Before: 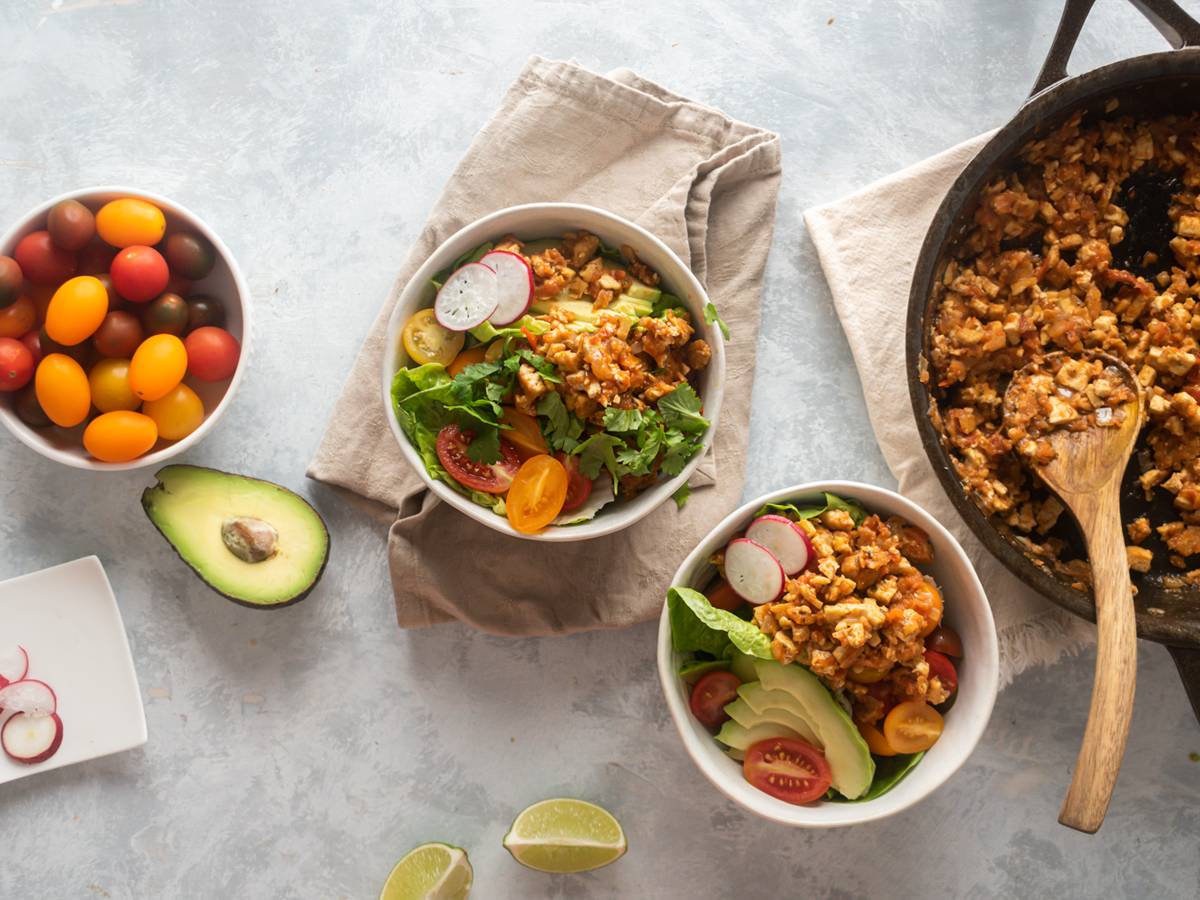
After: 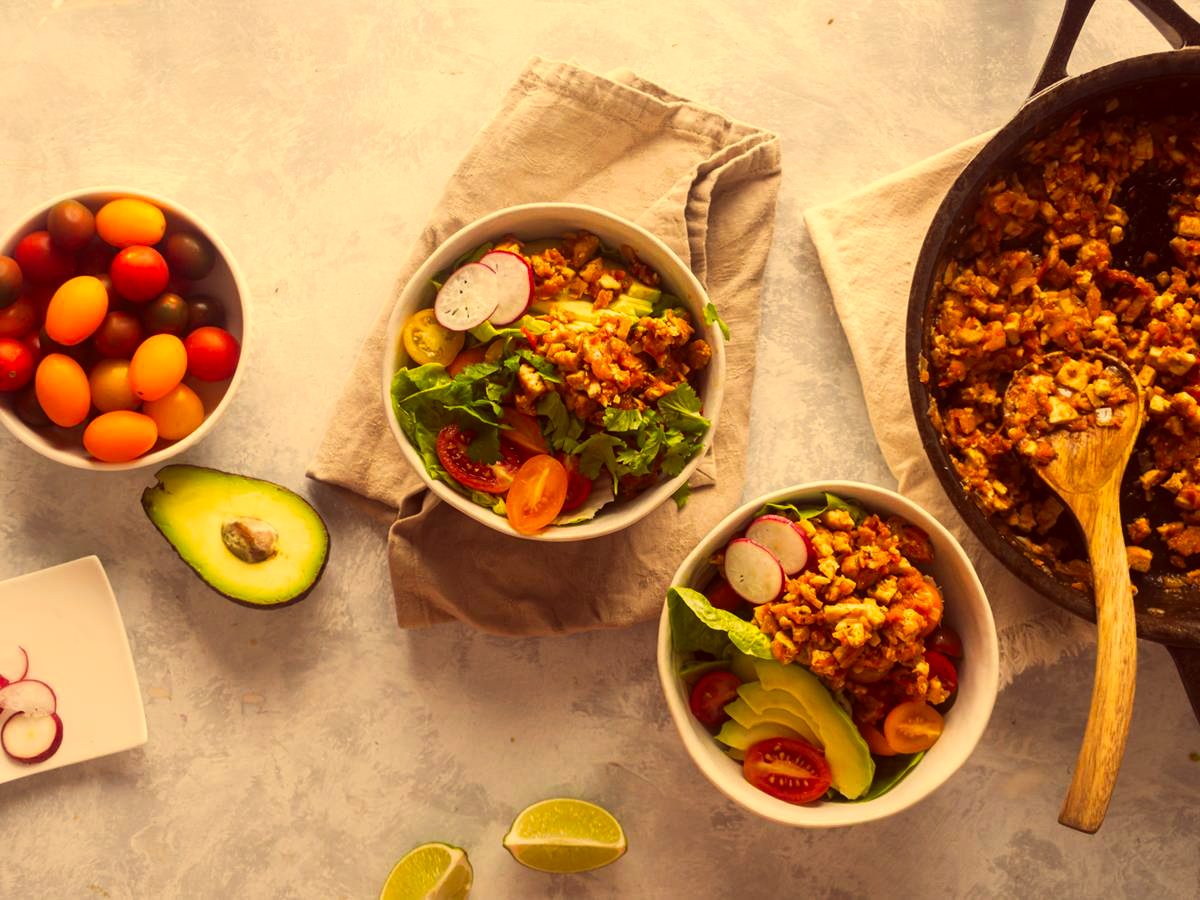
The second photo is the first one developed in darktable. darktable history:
tone curve: curves: ch0 [(0, 0) (0.003, 0.002) (0.011, 0.009) (0.025, 0.022) (0.044, 0.041) (0.069, 0.059) (0.1, 0.082) (0.136, 0.106) (0.177, 0.138) (0.224, 0.179) (0.277, 0.226) (0.335, 0.28) (0.399, 0.342) (0.468, 0.413) (0.543, 0.493) (0.623, 0.591) (0.709, 0.699) (0.801, 0.804) (0.898, 0.899) (1, 1)], preserve colors none
color correction: highlights a* 10.12, highlights b* 39.04, shadows a* 14.62, shadows b* 3.37
